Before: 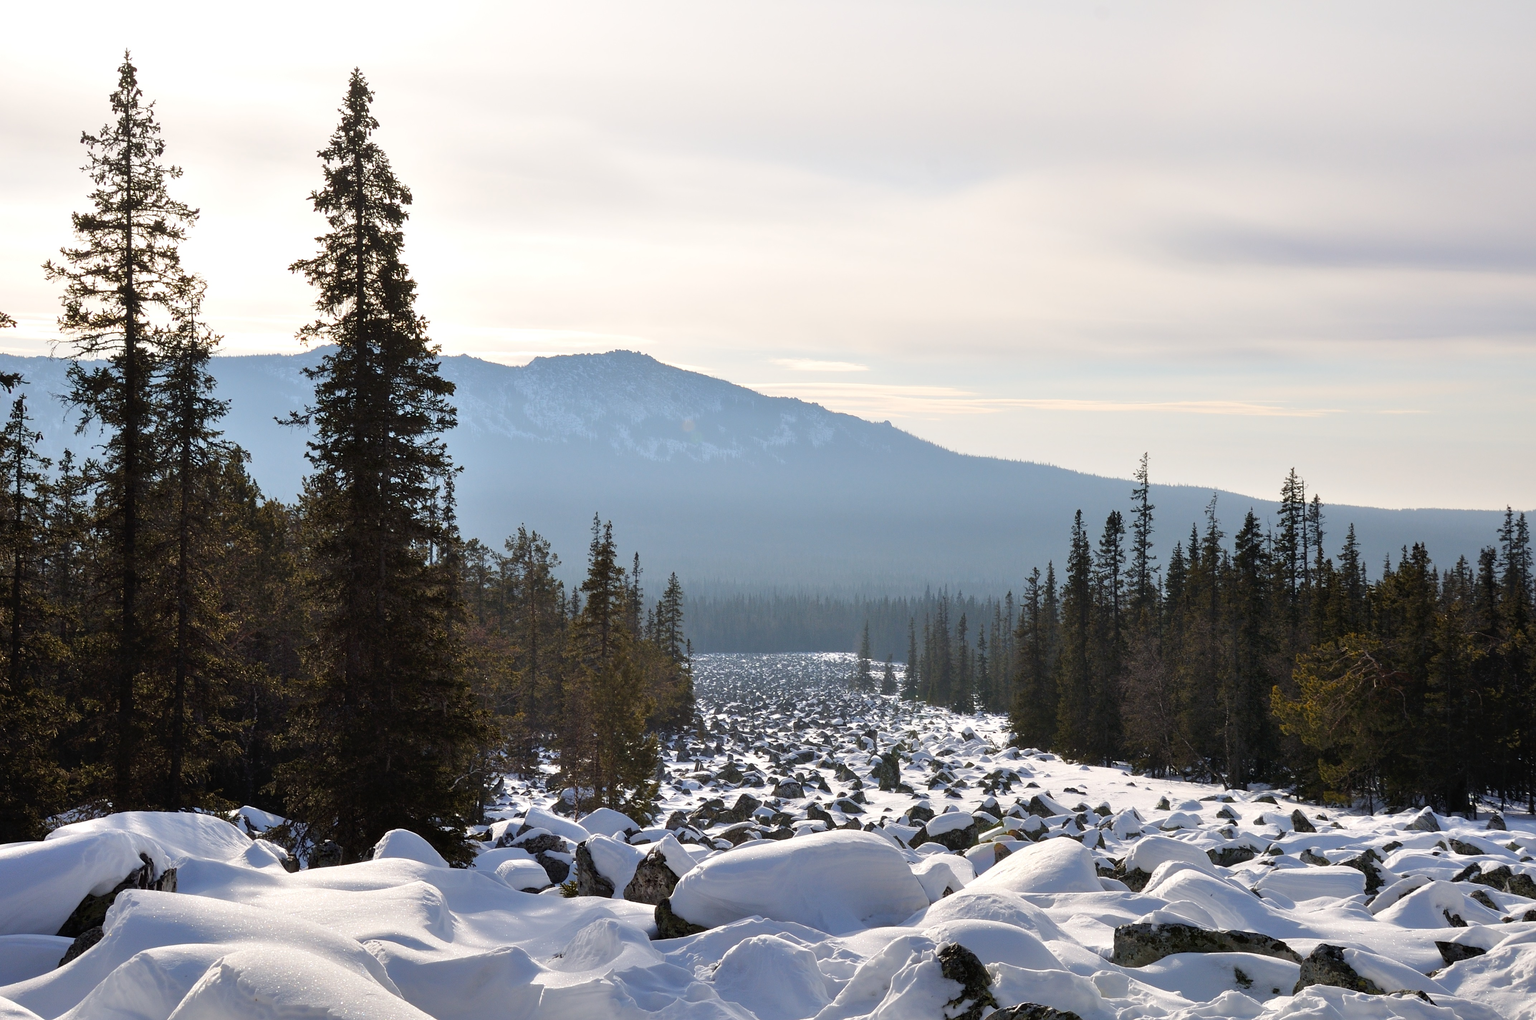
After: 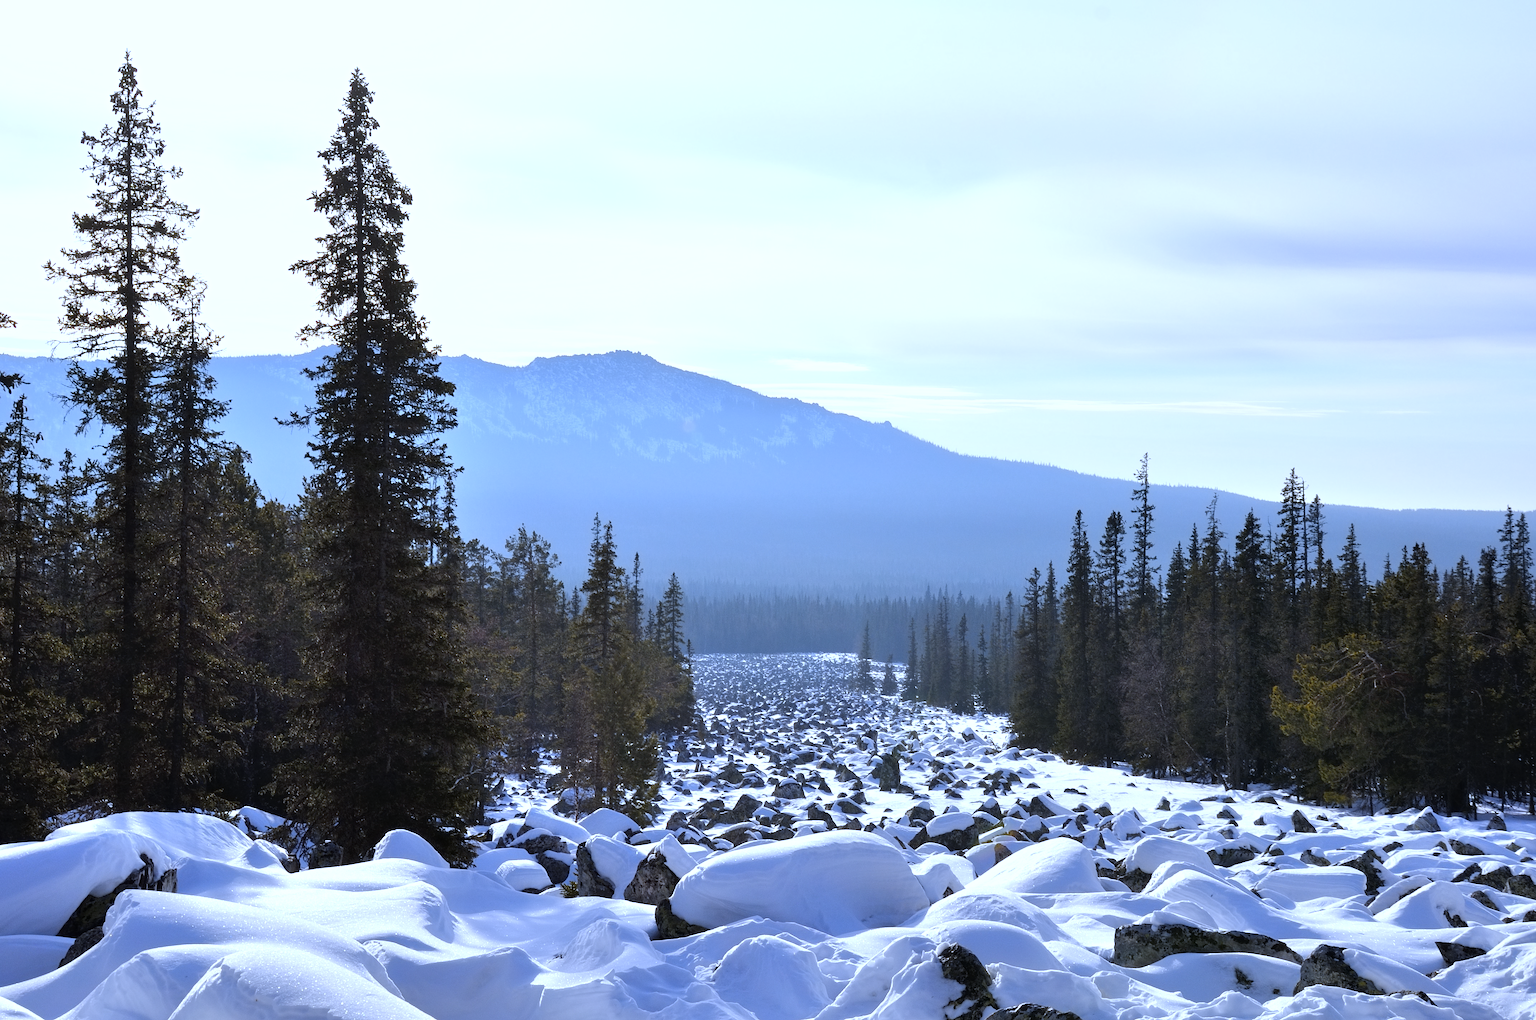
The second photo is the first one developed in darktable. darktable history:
contrast equalizer: y [[0.5 ×6], [0.5 ×6], [0.5 ×6], [0 ×6], [0, 0, 0, 0.581, 0.011, 0]]
white balance: red 0.871, blue 1.249
exposure: exposure 0.3 EV, compensate highlight preservation false
color balance rgb: global vibrance 1%, saturation formula JzAzBz (2021)
